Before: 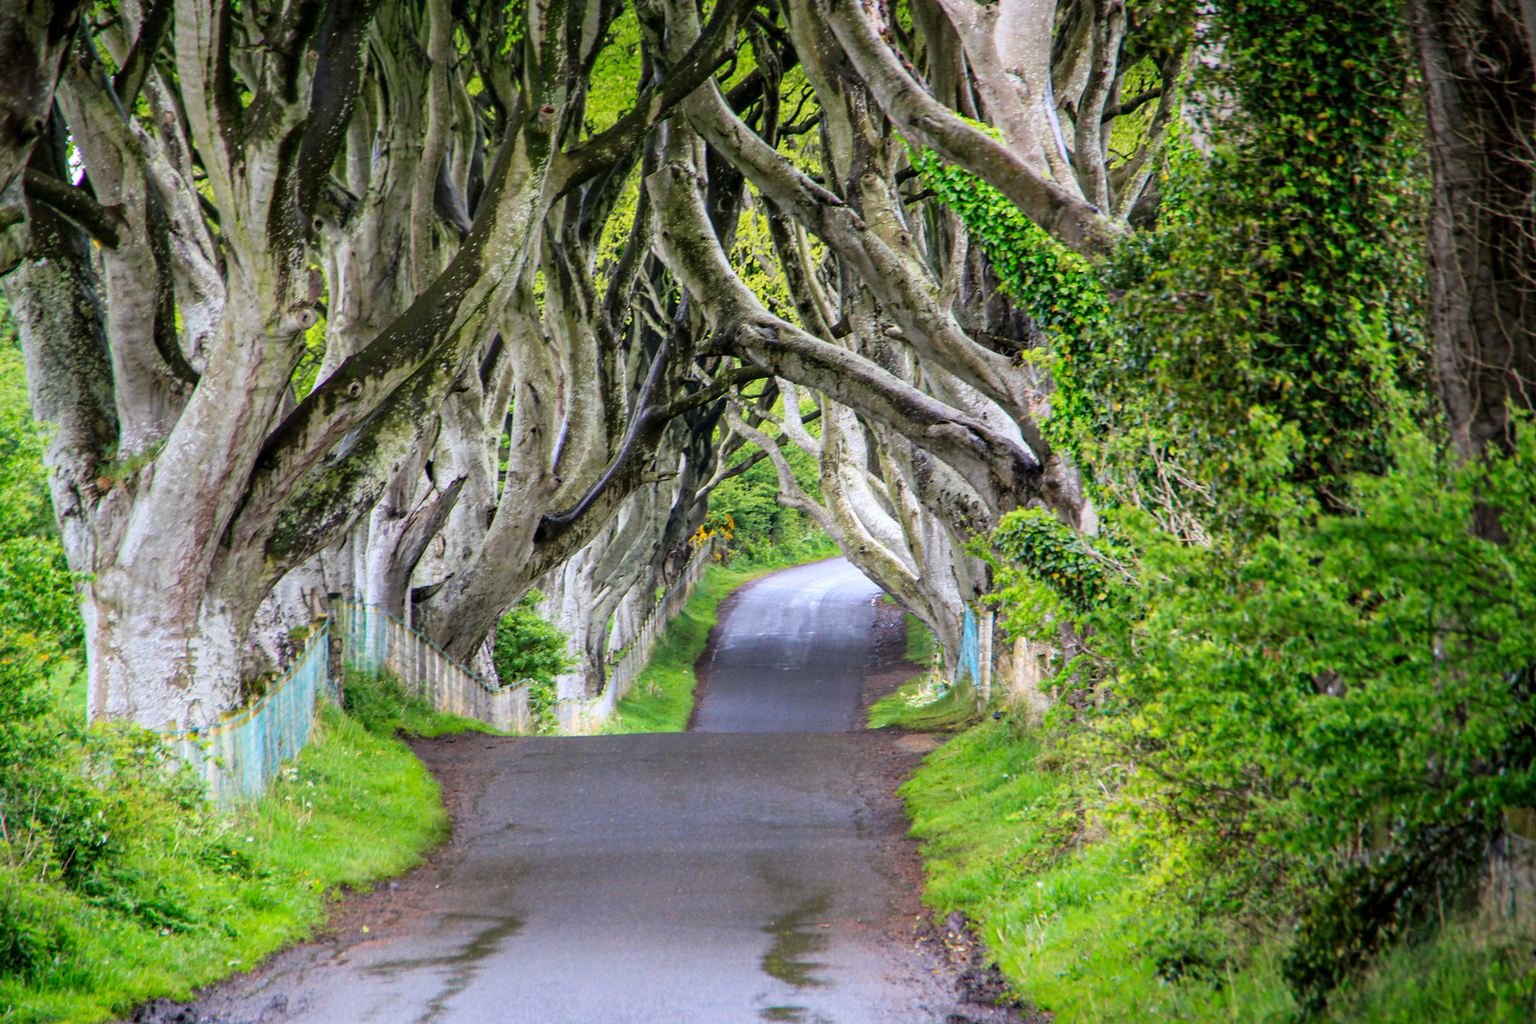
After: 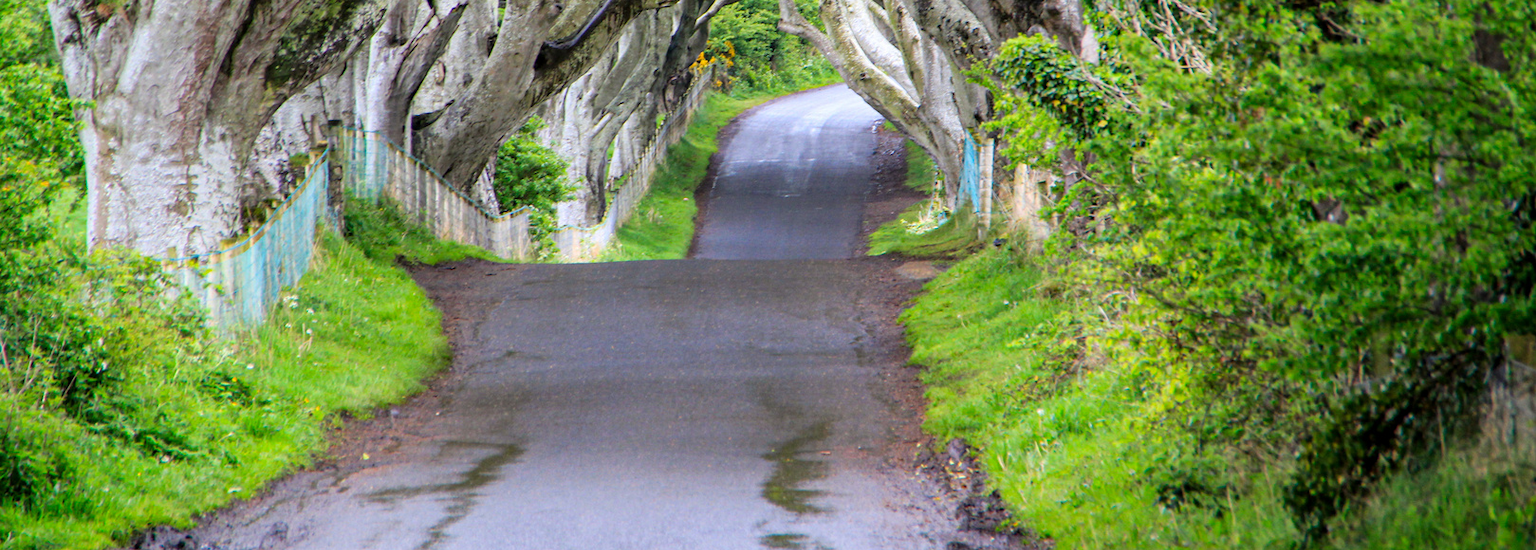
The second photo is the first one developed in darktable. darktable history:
crop and rotate: top 46.237%
